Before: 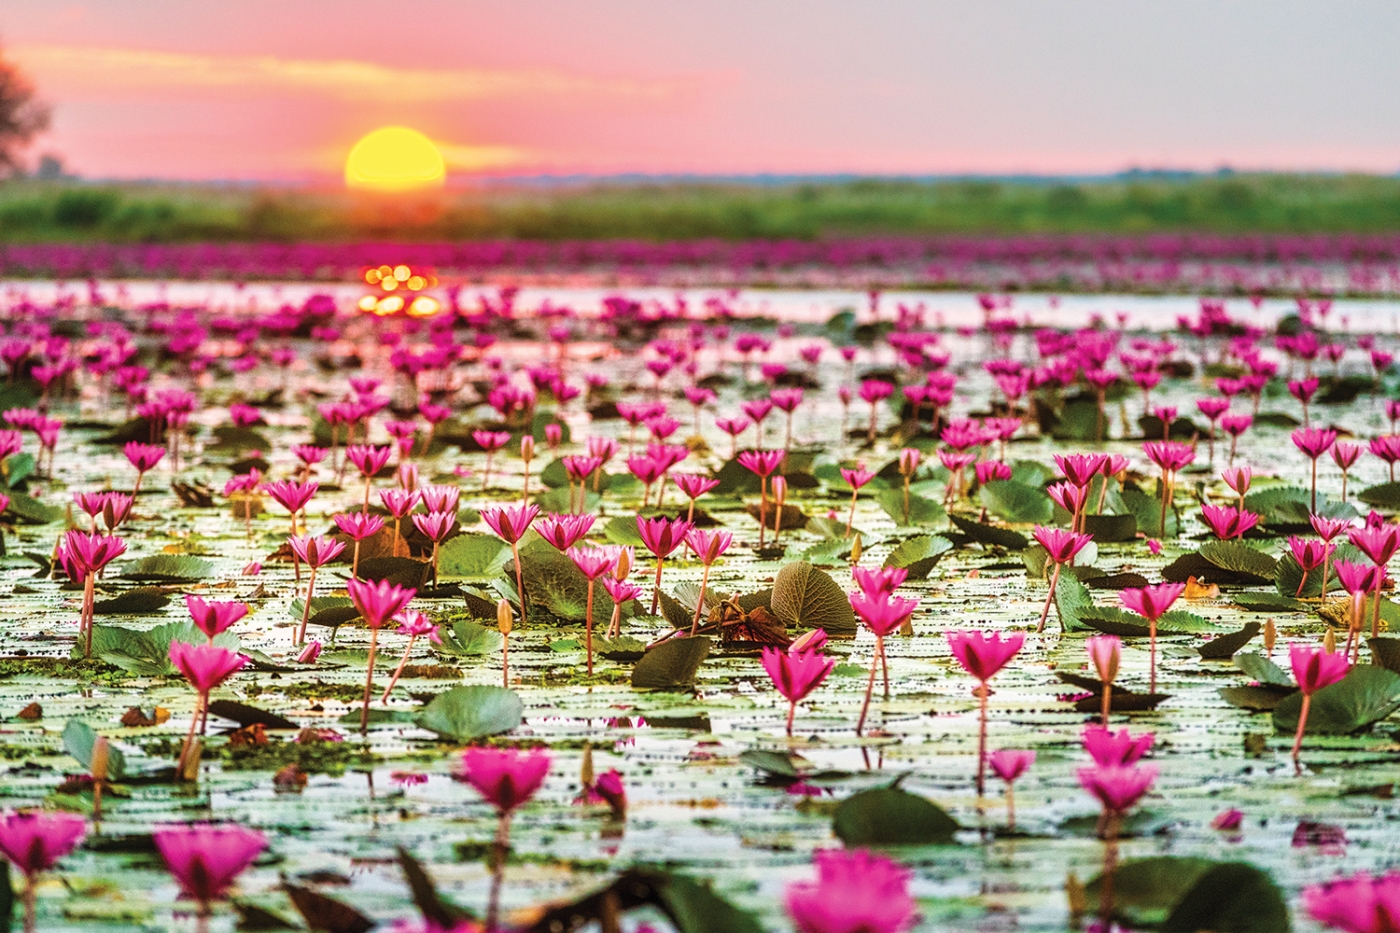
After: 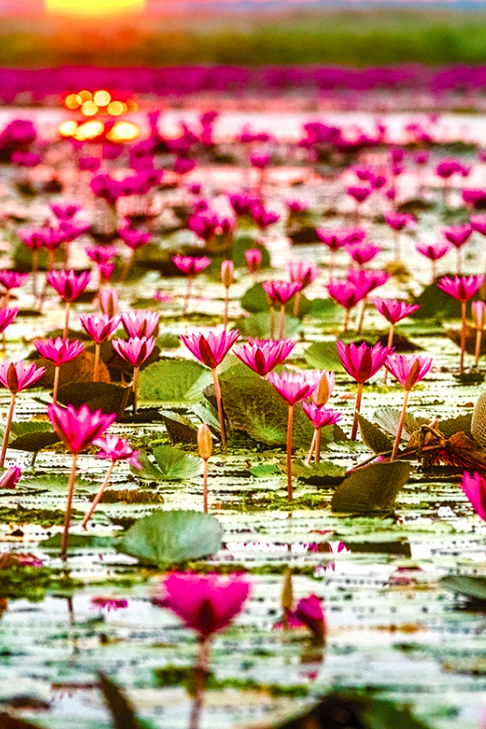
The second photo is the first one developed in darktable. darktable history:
crop and rotate: left 21.468%, top 18.803%, right 43.816%, bottom 2.984%
color balance rgb: perceptual saturation grading › global saturation 20%, perceptual saturation grading › highlights -25.036%, perceptual saturation grading › shadows 49.92%, perceptual brilliance grading › global brilliance 2.511%, contrast 5.257%
